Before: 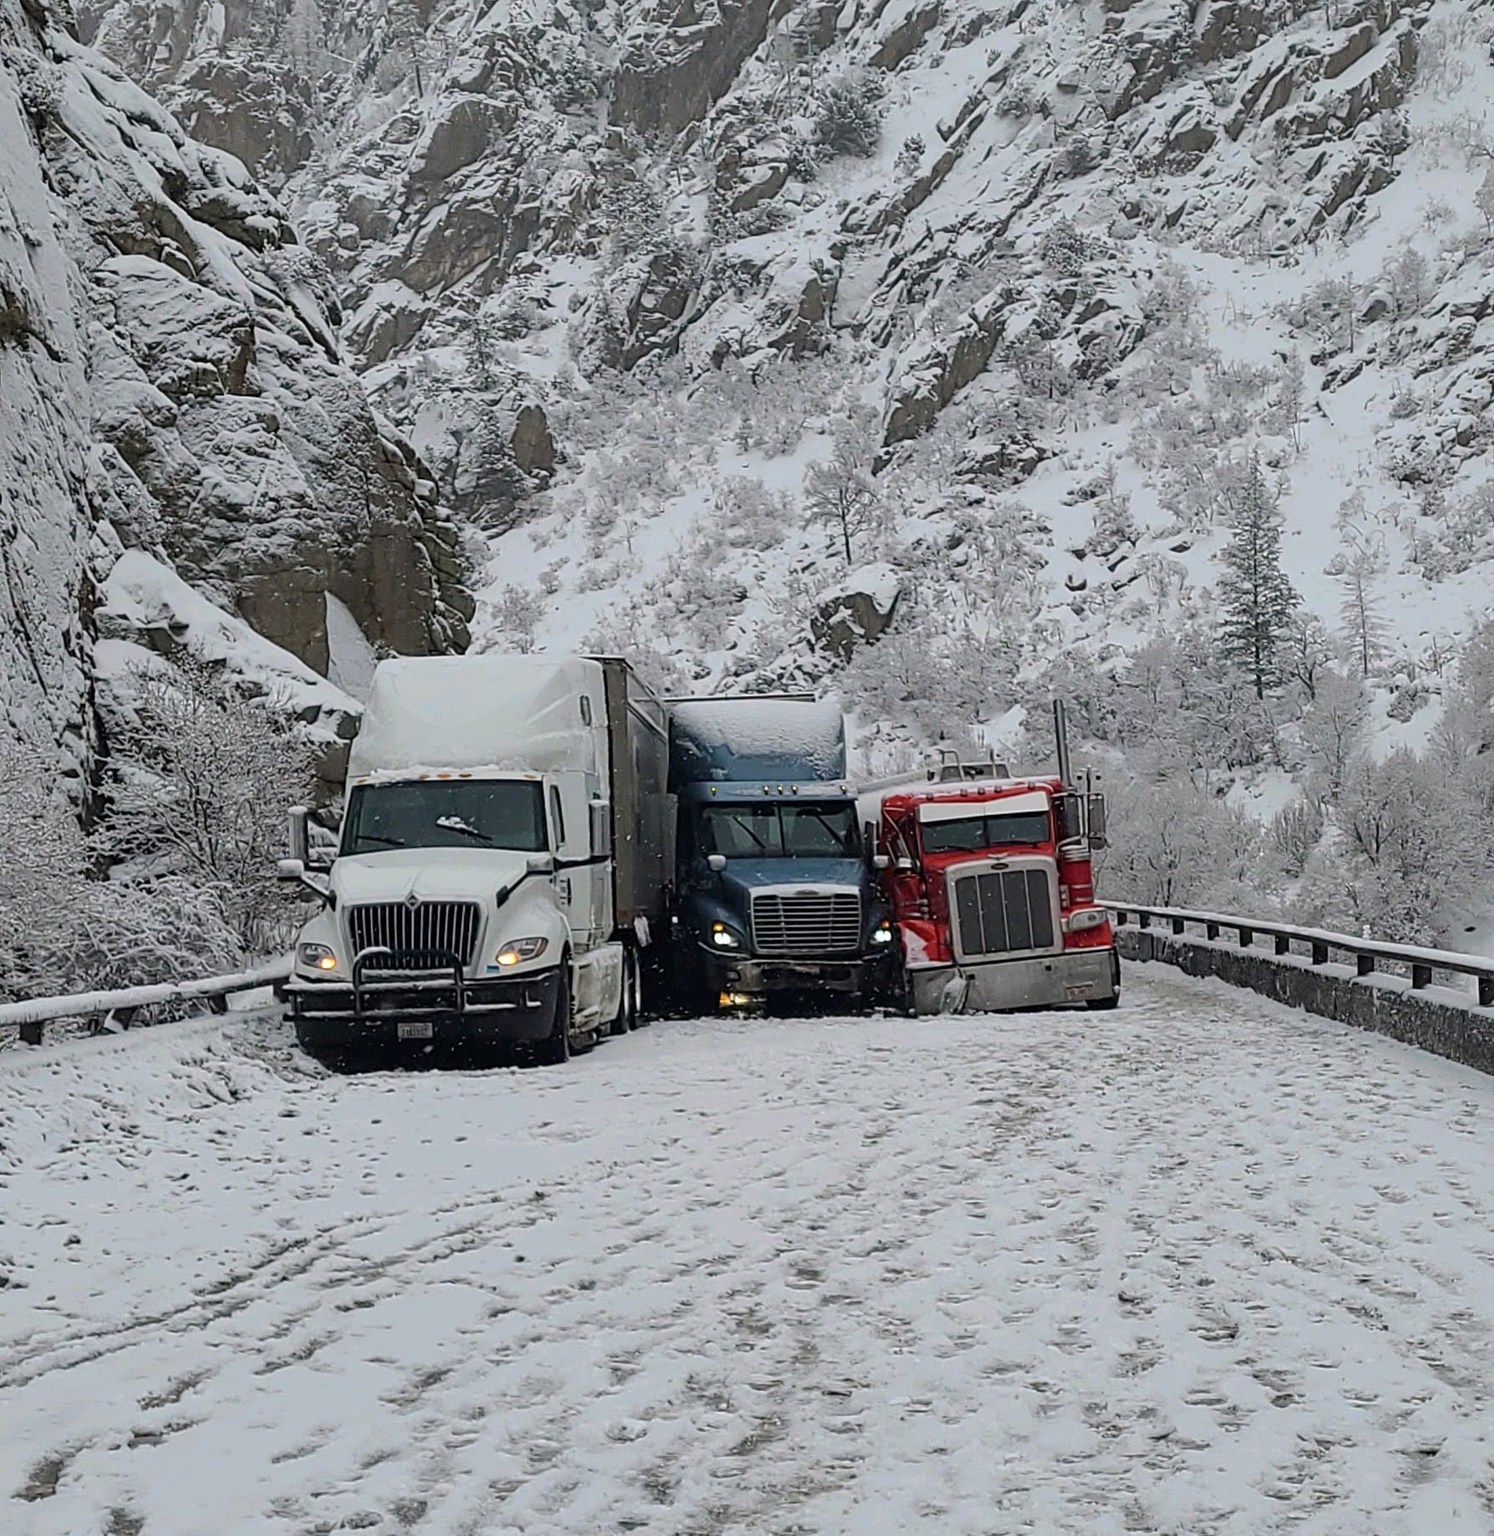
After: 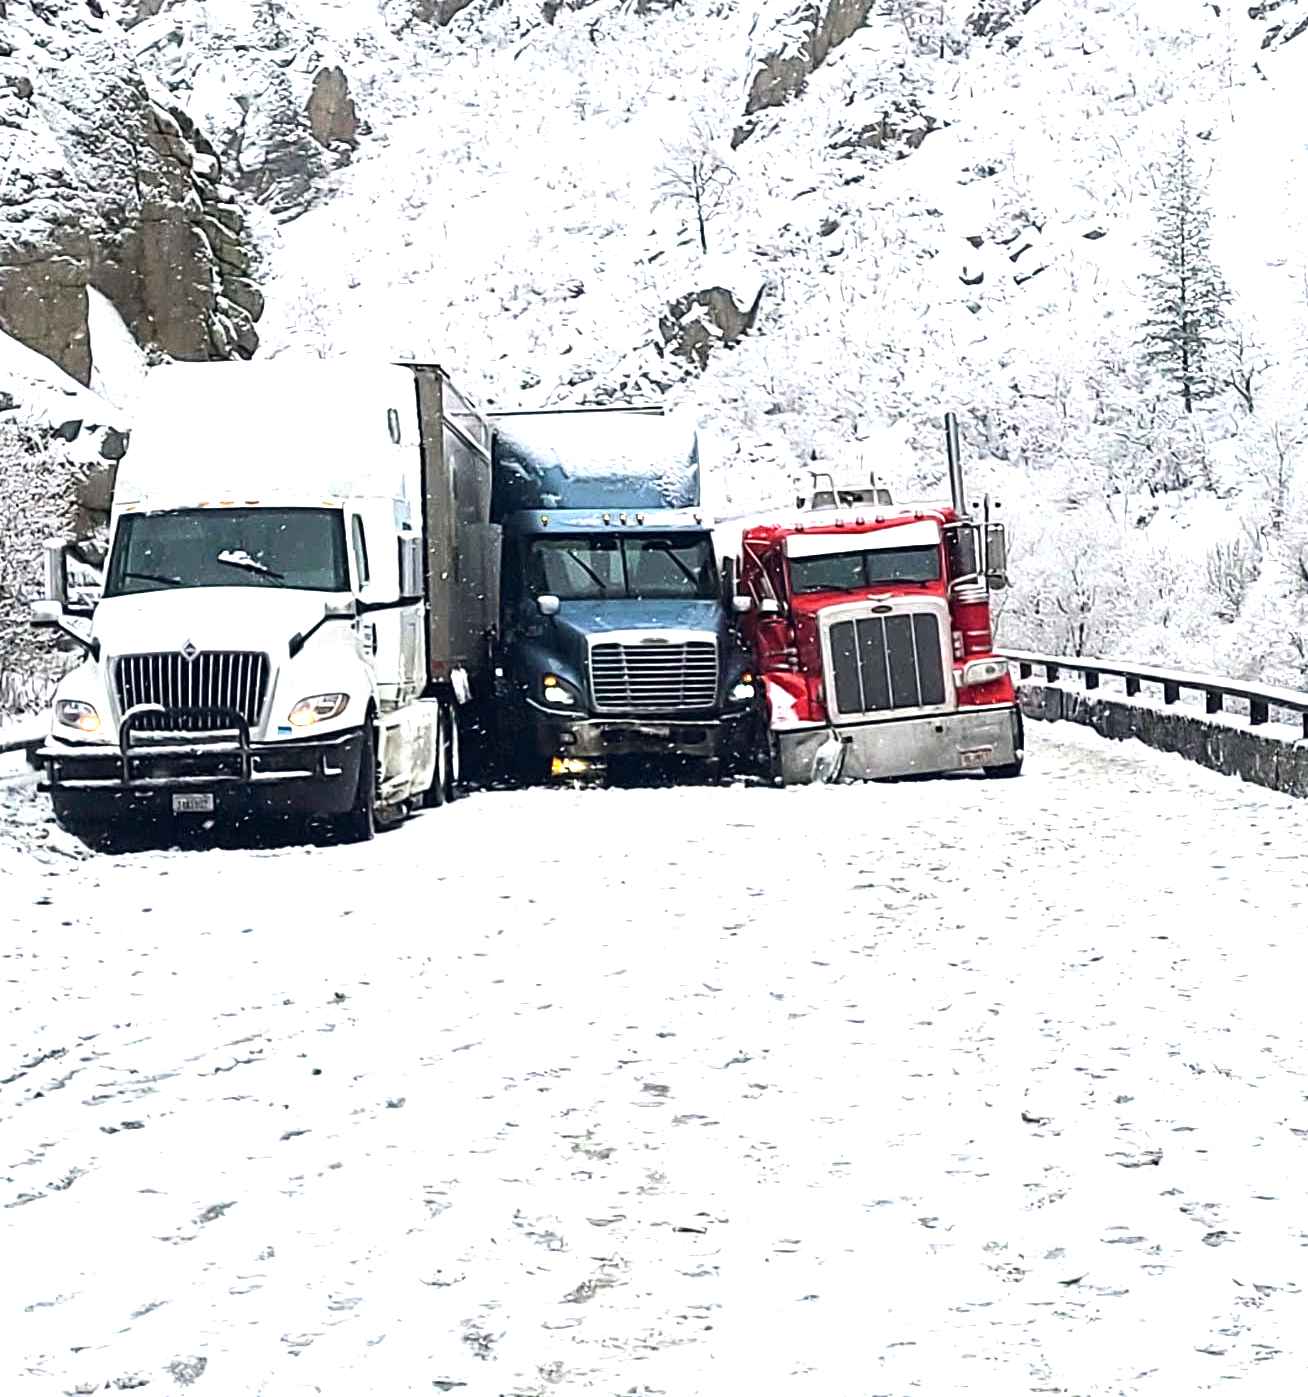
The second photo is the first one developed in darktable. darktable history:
crop: left 16.87%, top 22.769%, right 8.787%
exposure: exposure 1 EV, compensate highlight preservation false
color balance rgb: global offset › chroma 0.057%, global offset › hue 253.63°, perceptual saturation grading › global saturation 0.091%, perceptual brilliance grading › highlights 47.909%, perceptual brilliance grading › mid-tones 22.988%, perceptual brilliance grading › shadows -6.772%, global vibrance 16.505%, saturation formula JzAzBz (2021)
